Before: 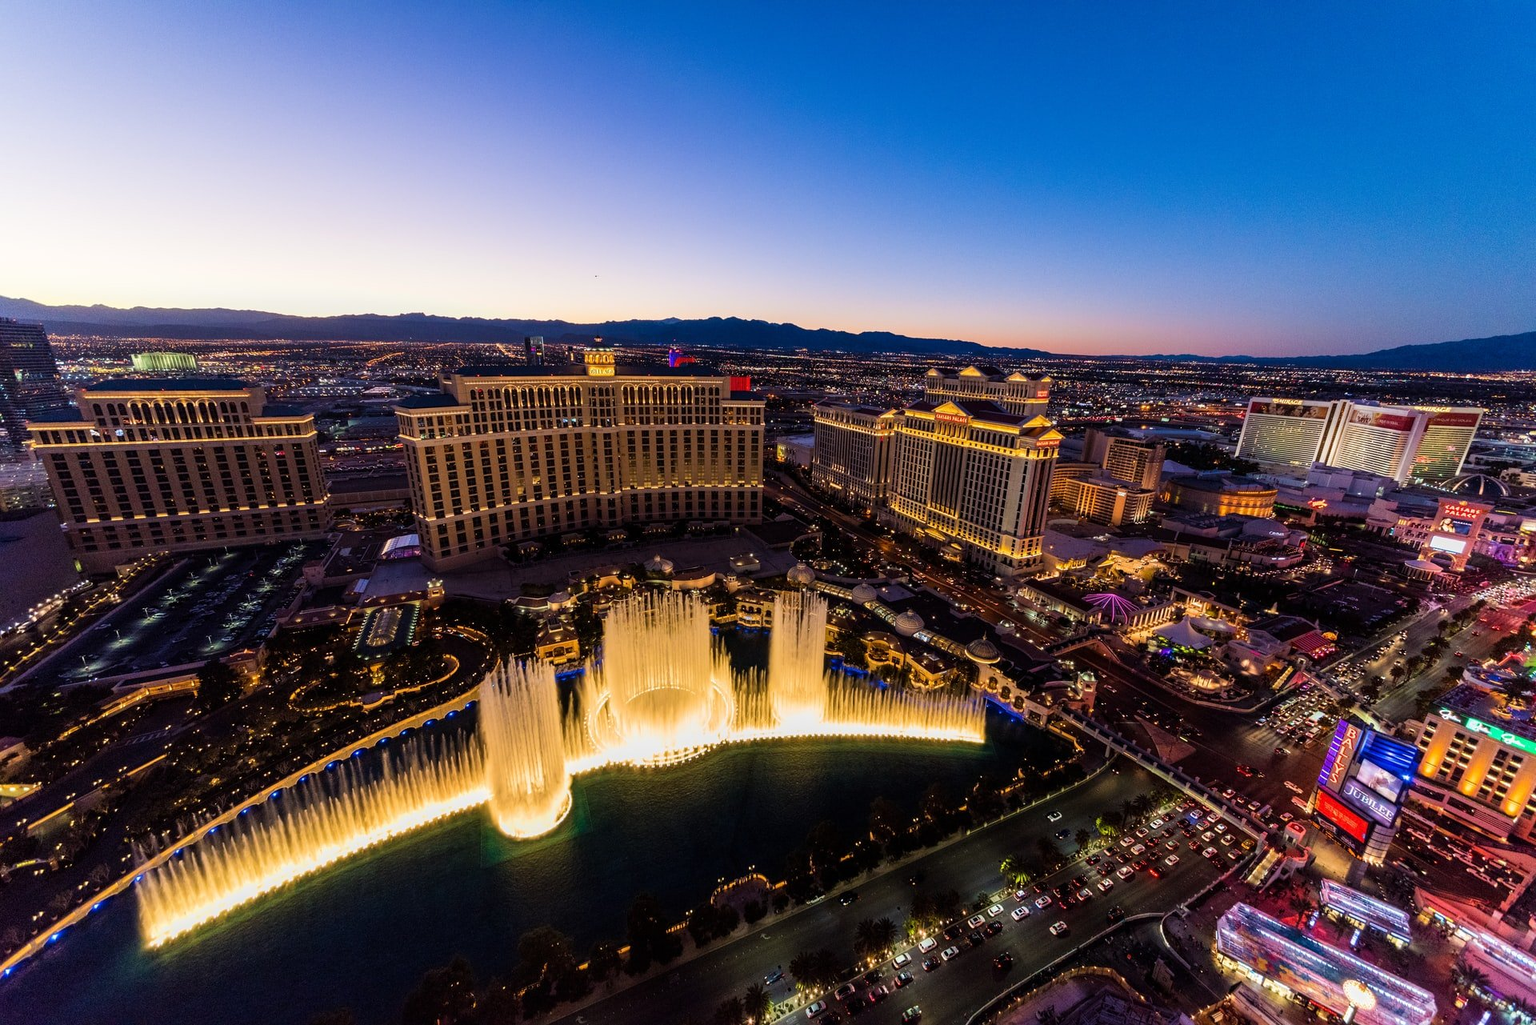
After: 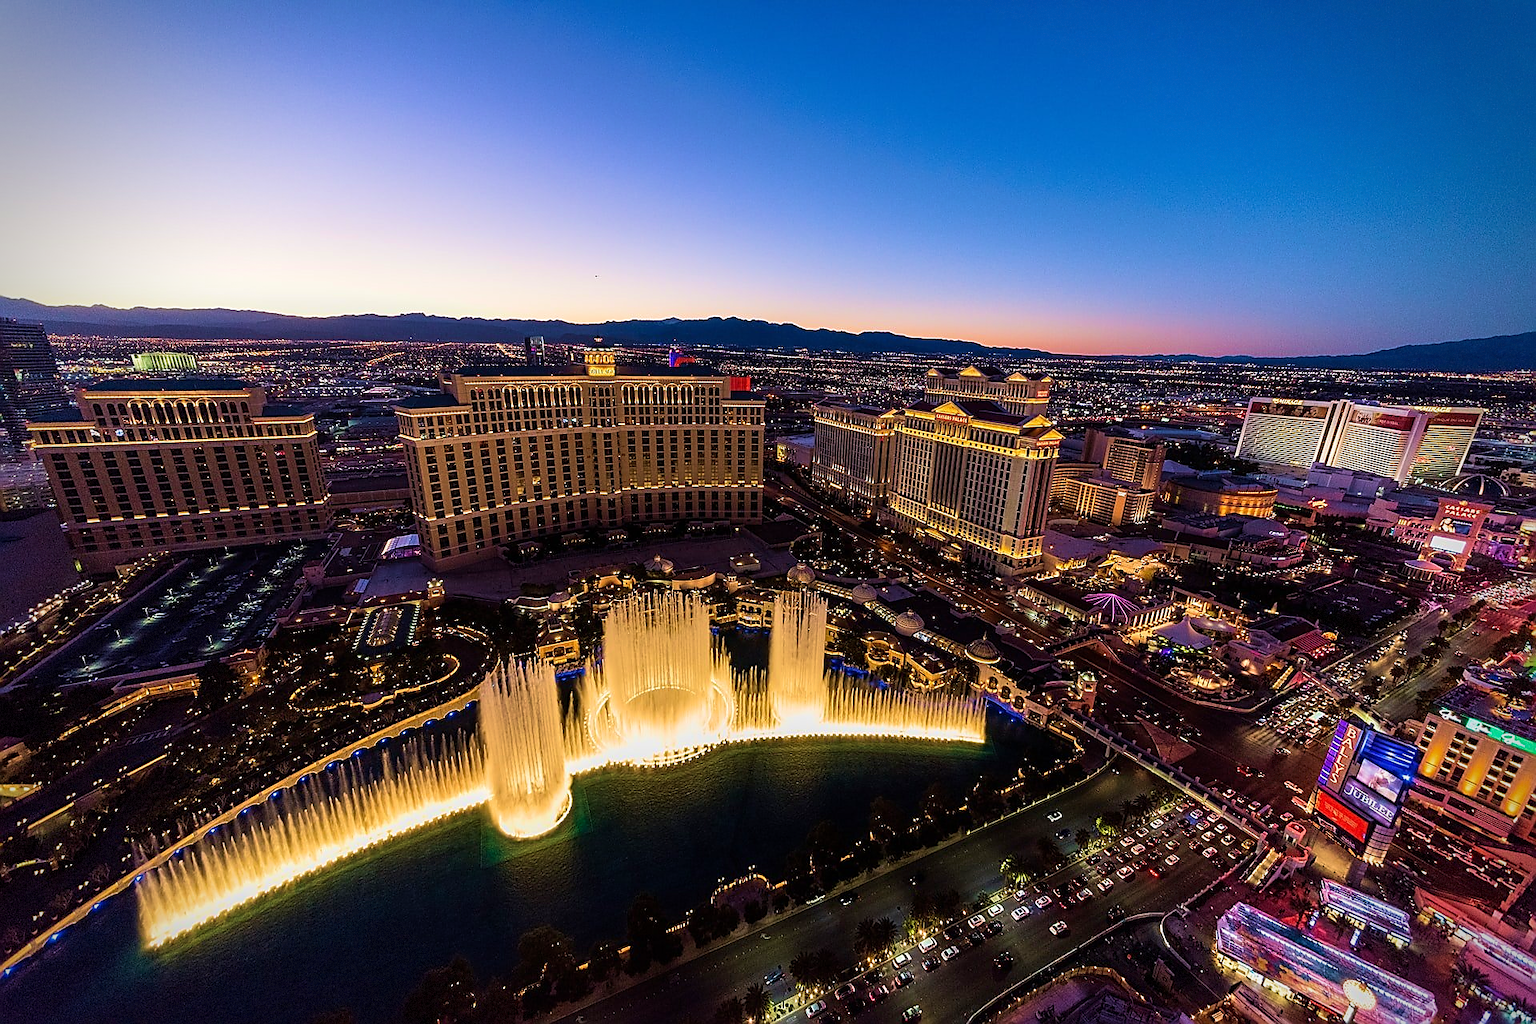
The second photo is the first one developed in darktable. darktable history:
velvia: strength 44.77%
sharpen: radius 1.392, amount 1.248, threshold 0.845
vignetting: fall-off start 71.61%, saturation 0, dithering 8-bit output
